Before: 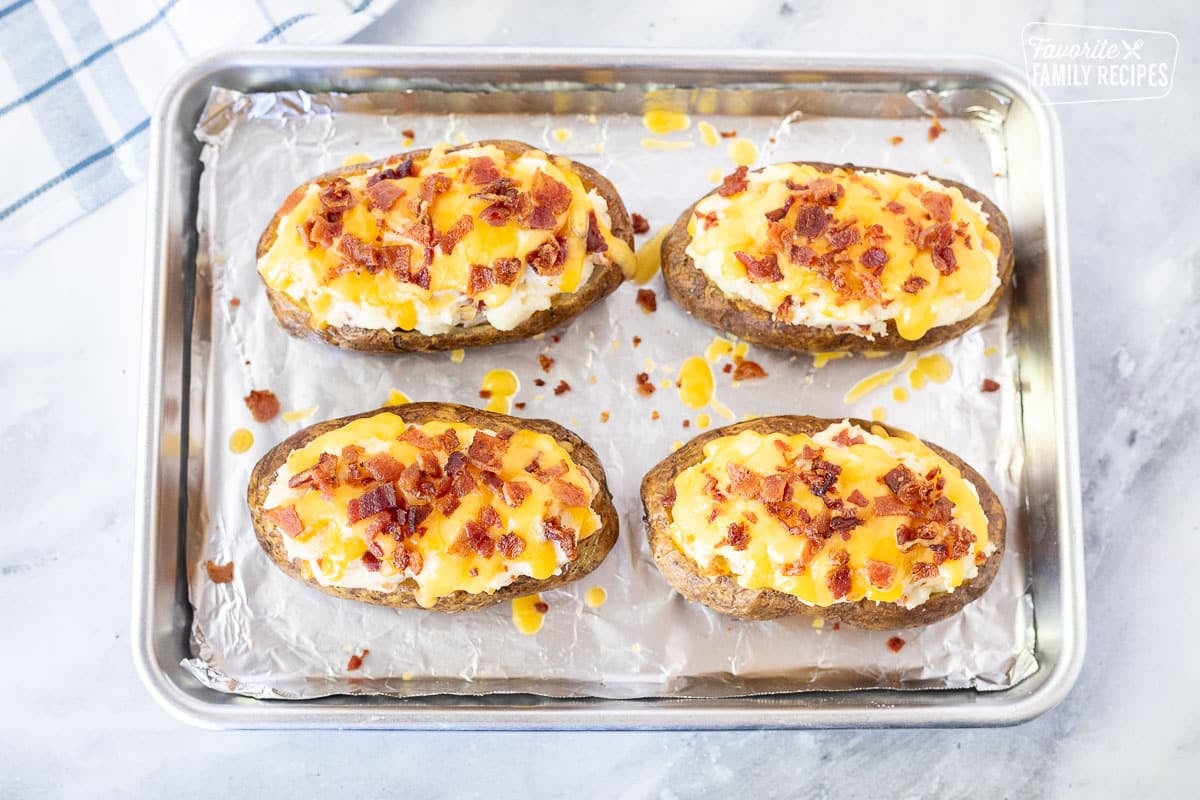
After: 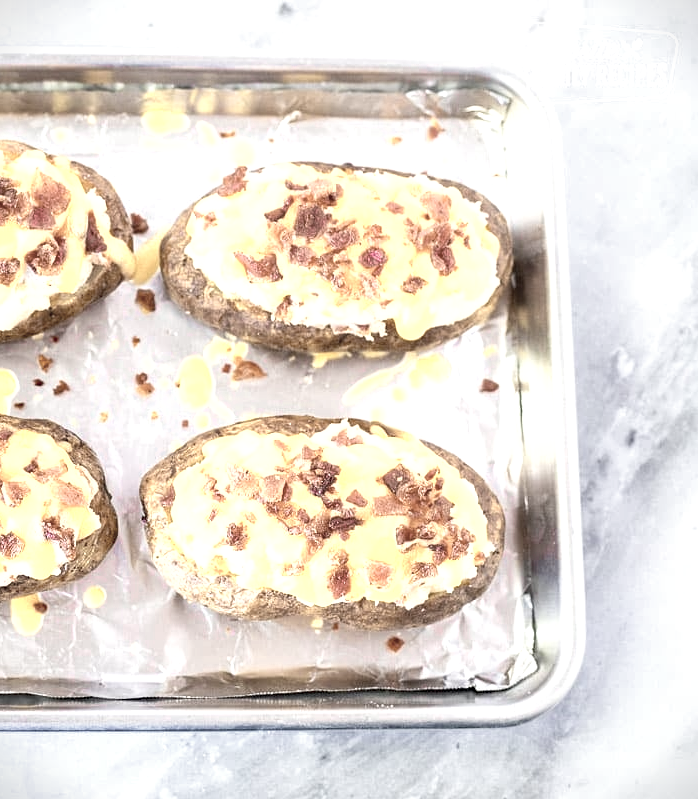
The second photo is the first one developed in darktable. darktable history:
velvia: on, module defaults
haze removal: adaptive false
vignetting: fall-off start 116.59%, fall-off radius 59.28%, brightness -0.829
exposure: black level correction 0.003, exposure 0.381 EV, compensate highlight preservation false
crop: left 41.813%
color zones: curves: ch0 [(0, 0.6) (0.129, 0.585) (0.193, 0.596) (0.429, 0.5) (0.571, 0.5) (0.714, 0.5) (0.857, 0.5) (1, 0.6)]; ch1 [(0, 0.453) (0.112, 0.245) (0.213, 0.252) (0.429, 0.233) (0.571, 0.231) (0.683, 0.242) (0.857, 0.296) (1, 0.453)]
